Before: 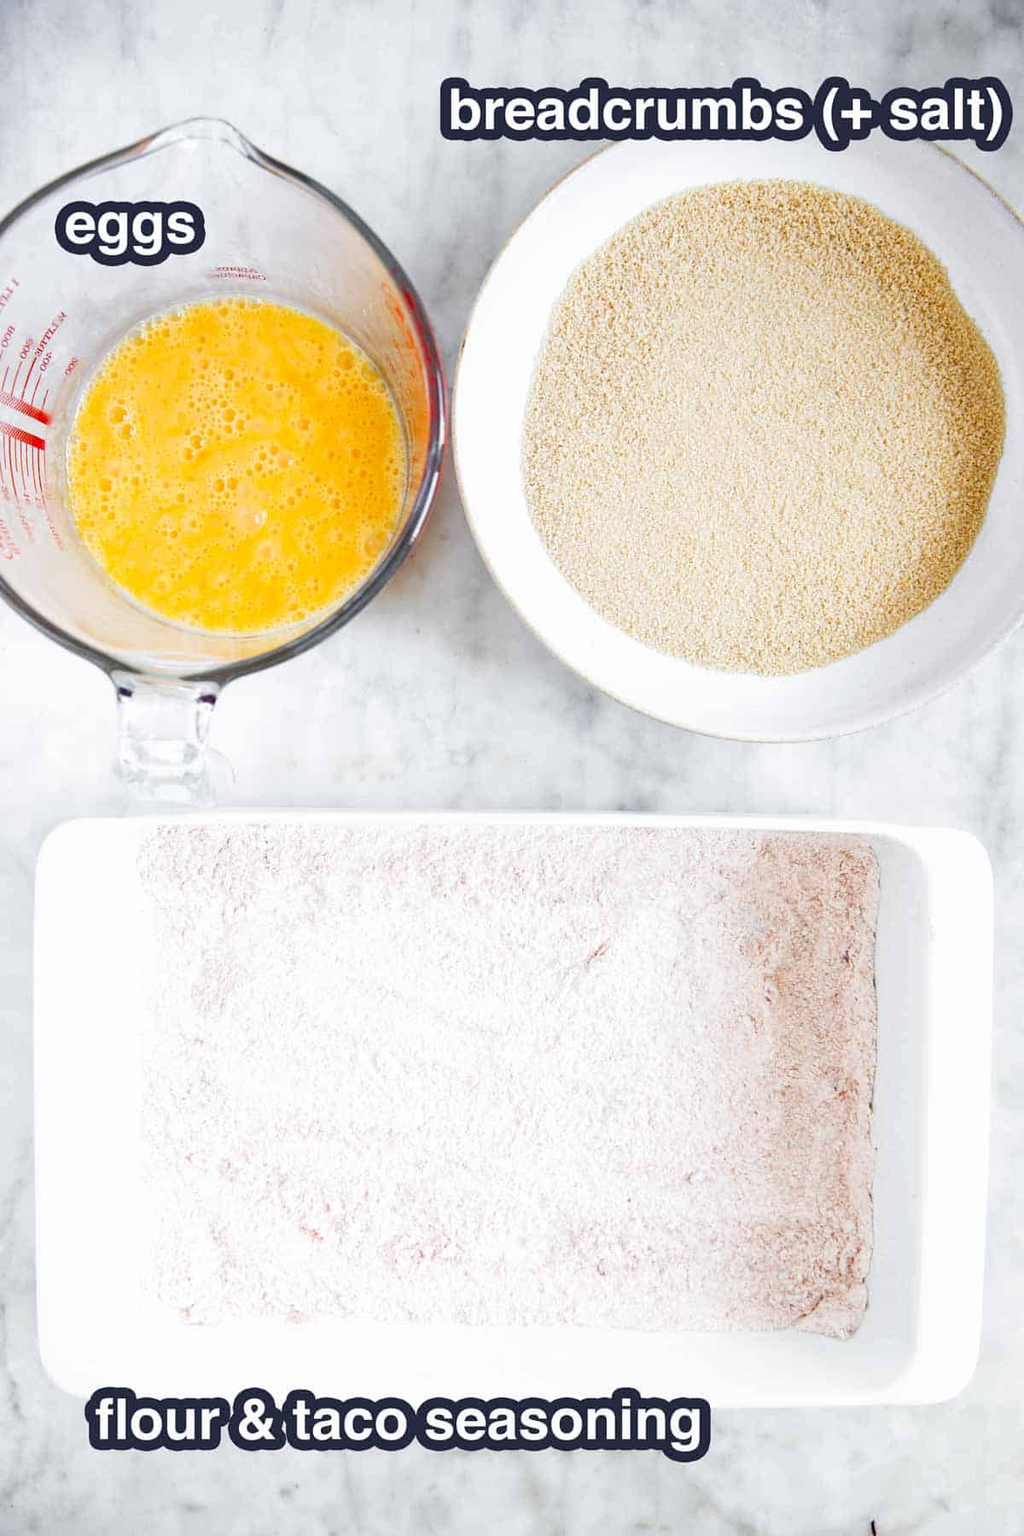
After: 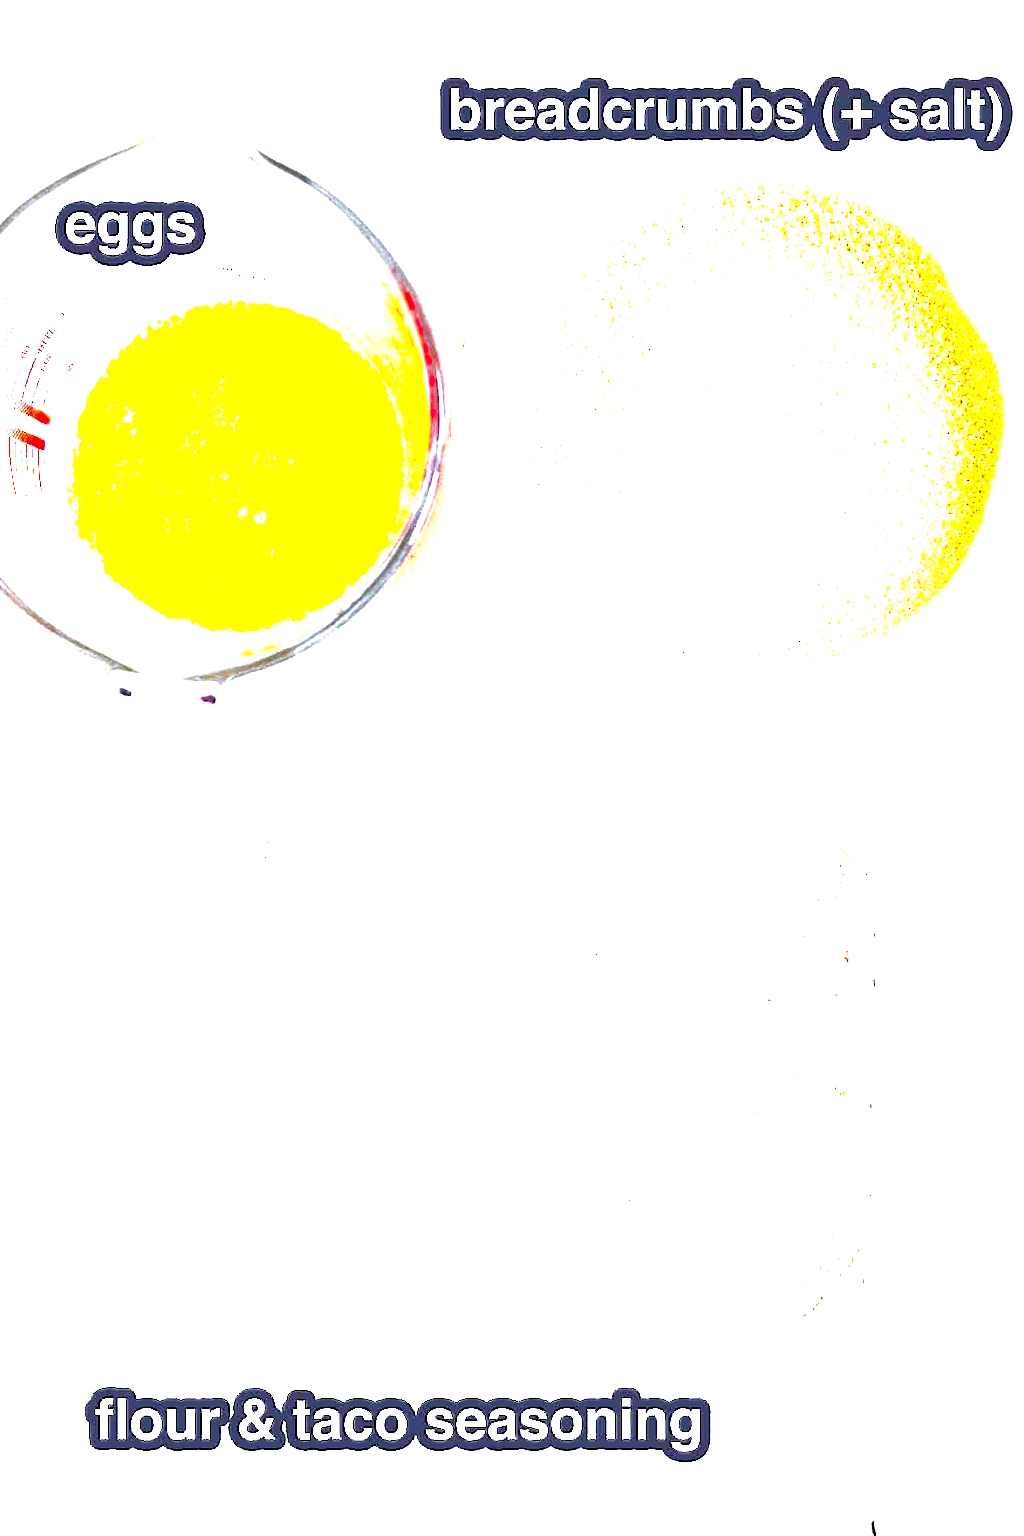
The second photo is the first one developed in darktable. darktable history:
color balance rgb: perceptual saturation grading › global saturation 25%, perceptual brilliance grading › global brilliance 35%, perceptual brilliance grading › highlights 50%, perceptual brilliance grading › mid-tones 60%, perceptual brilliance grading › shadows 35%, global vibrance 20%
color correction: saturation 0.98
